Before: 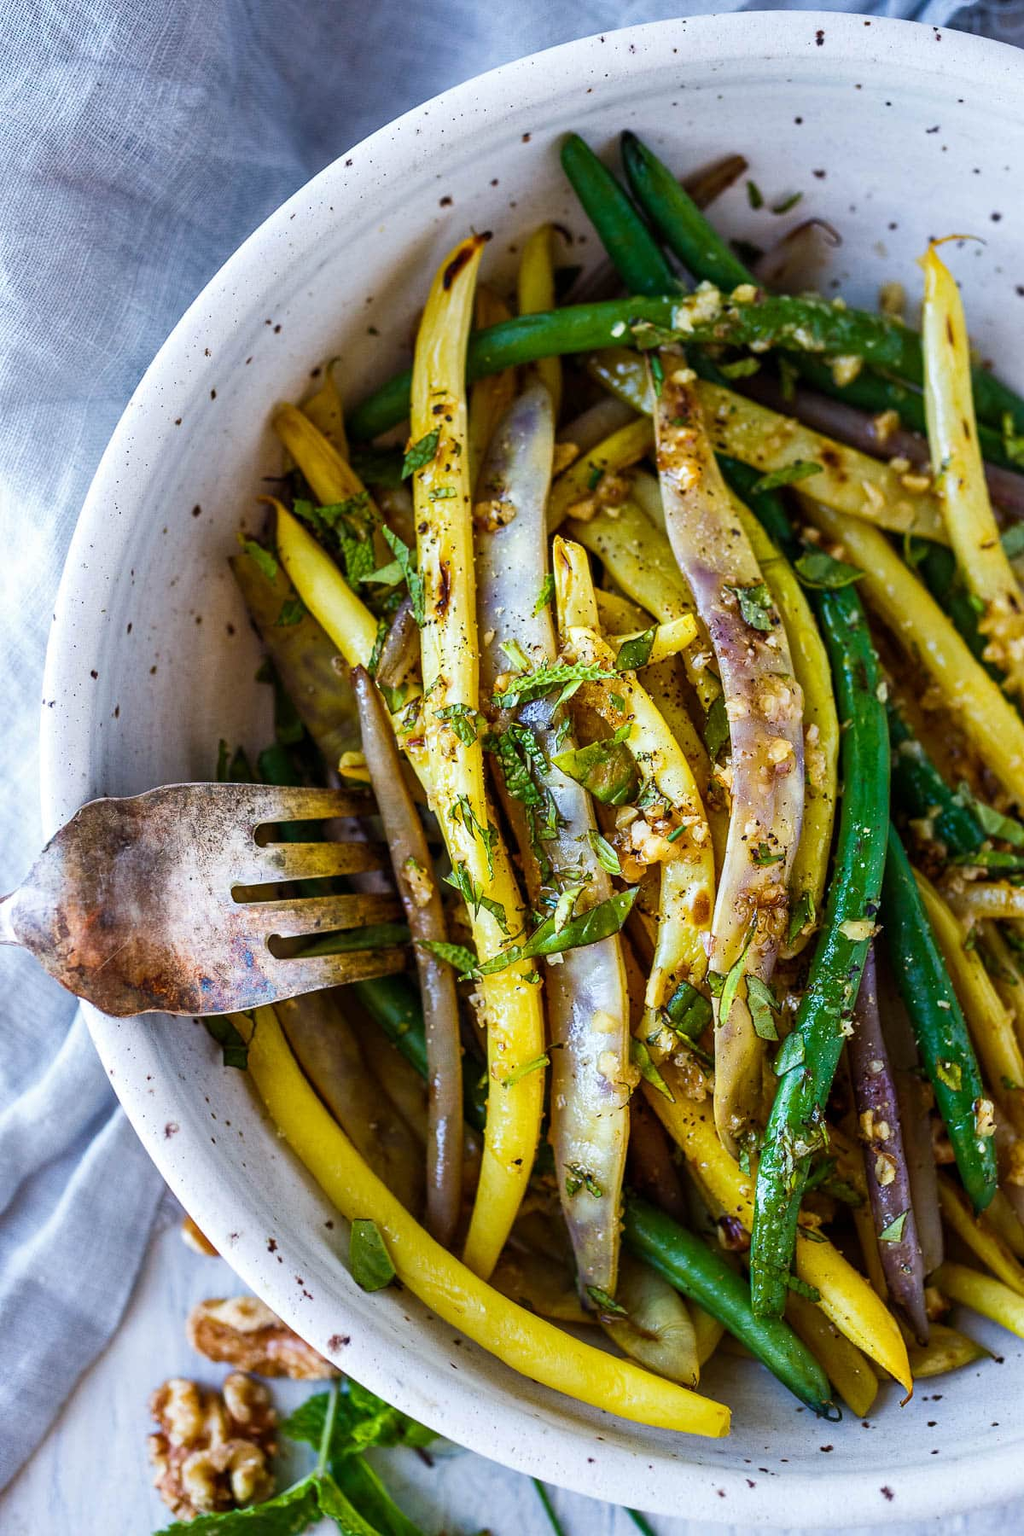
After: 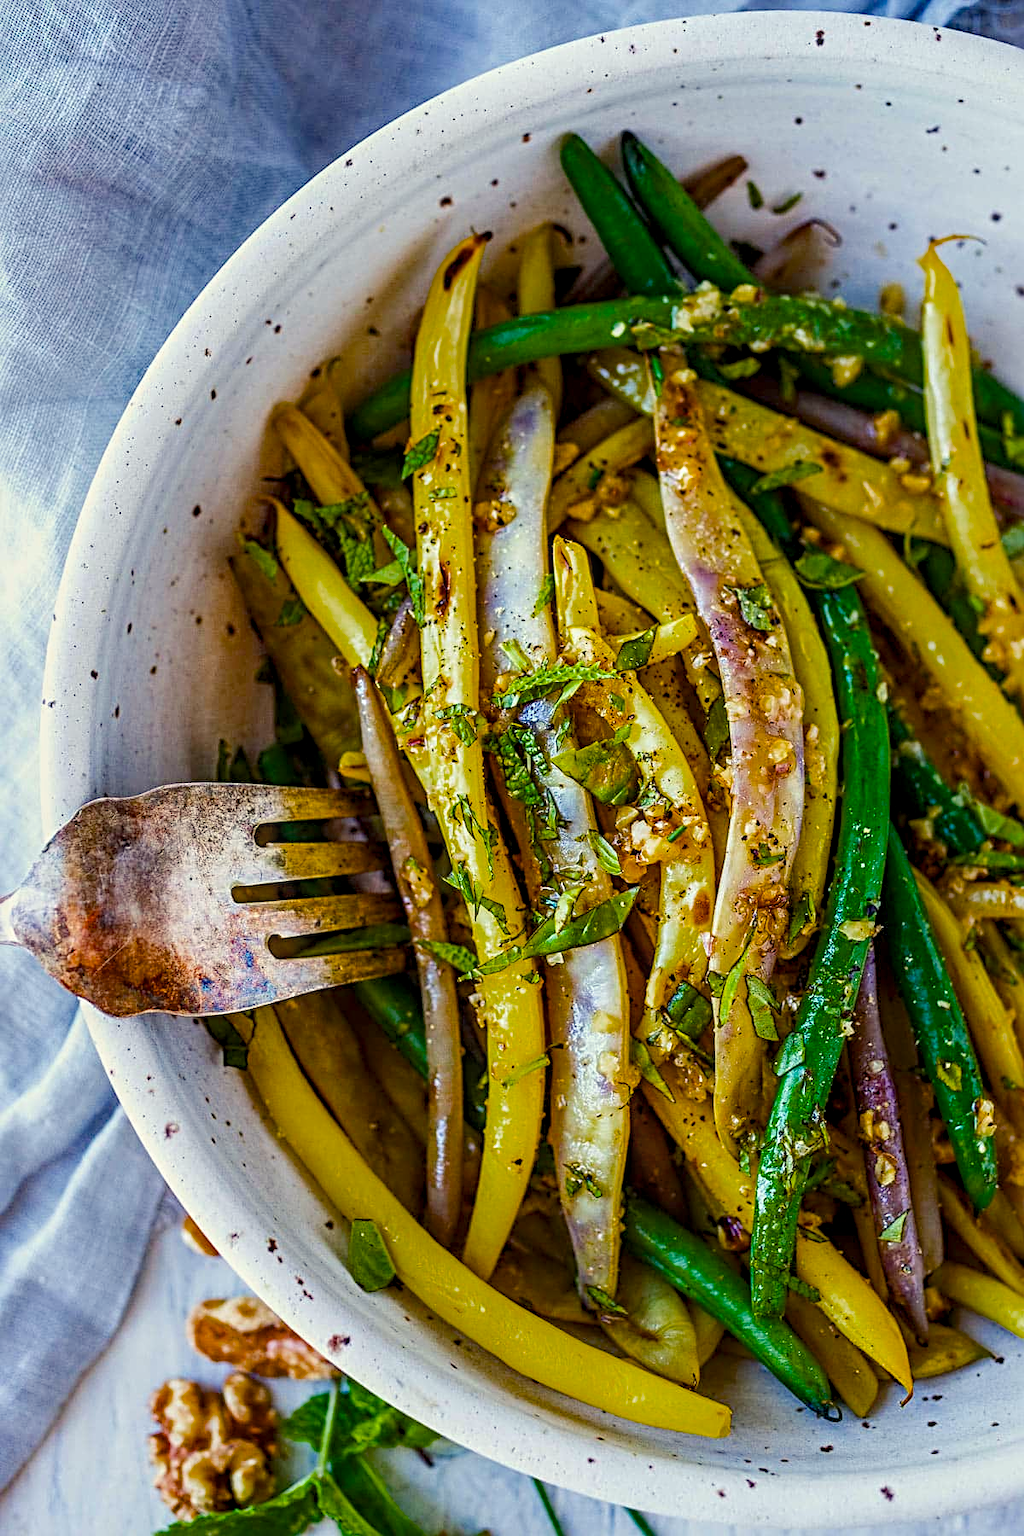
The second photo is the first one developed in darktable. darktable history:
local contrast: on, module defaults
color balance rgb: highlights gain › luminance 5.755%, highlights gain › chroma 2.512%, highlights gain › hue 88.74°, perceptual saturation grading › global saturation 30.118%, perceptual brilliance grading › mid-tones 9.495%, perceptual brilliance grading › shadows 15.772%, global vibrance -8.373%, contrast -12.479%, saturation formula JzAzBz (2021)
sharpen: radius 3.963
